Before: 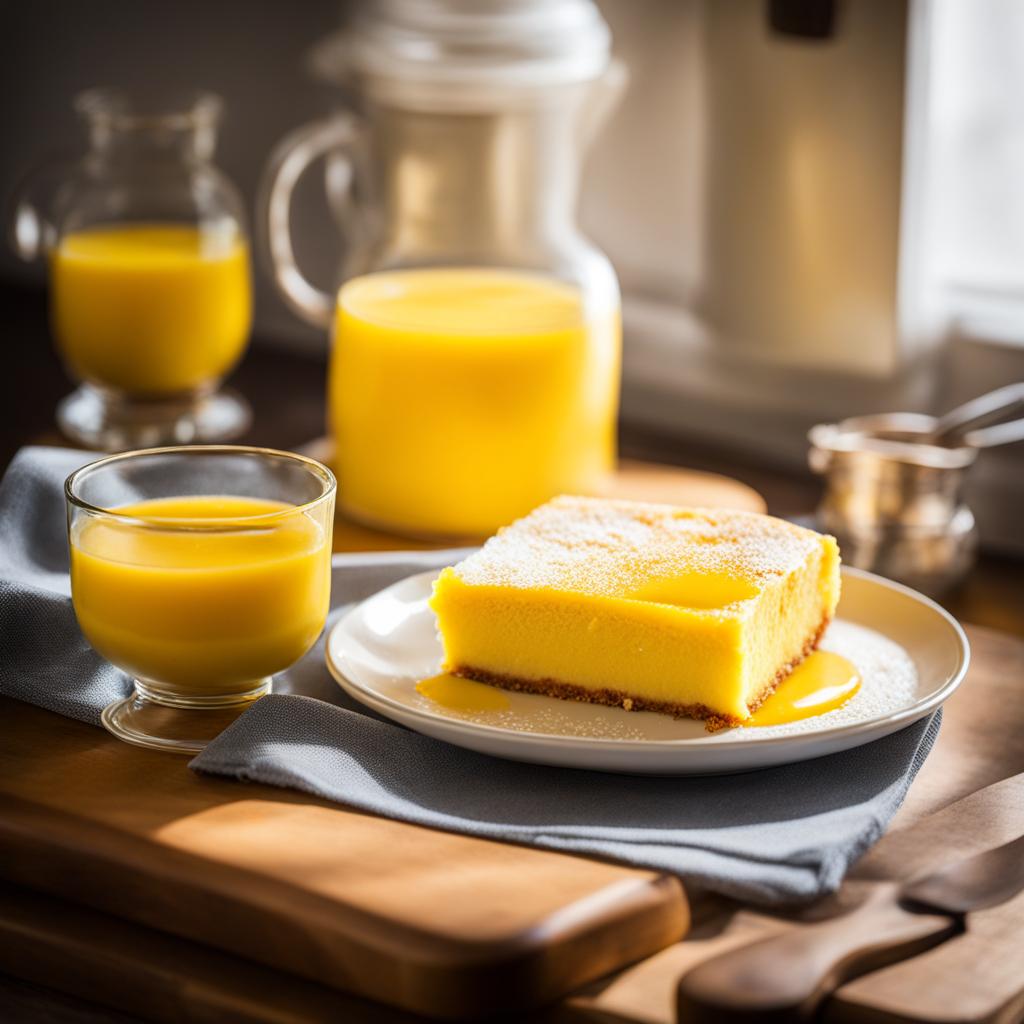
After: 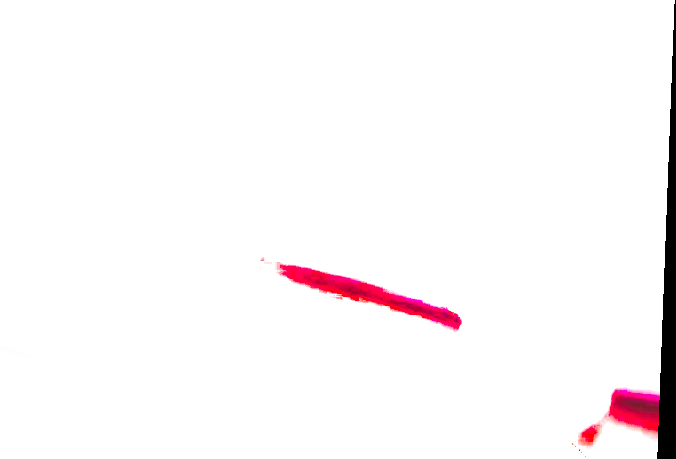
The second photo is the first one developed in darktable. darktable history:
contrast brightness saturation: contrast 0.13, brightness -0.05, saturation 0.16
split-toning: compress 20%
white balance: red 8, blue 8
crop: left 36.005%, top 18.293%, right 0.31%, bottom 38.444%
haze removal: compatibility mode true, adaptive false
color balance rgb: perceptual saturation grading › global saturation 20%, global vibrance 20%
shadows and highlights: radius 108.52, shadows 40.68, highlights -72.88, low approximation 0.01, soften with gaussian
rotate and perspective: rotation 2.17°, automatic cropping off
